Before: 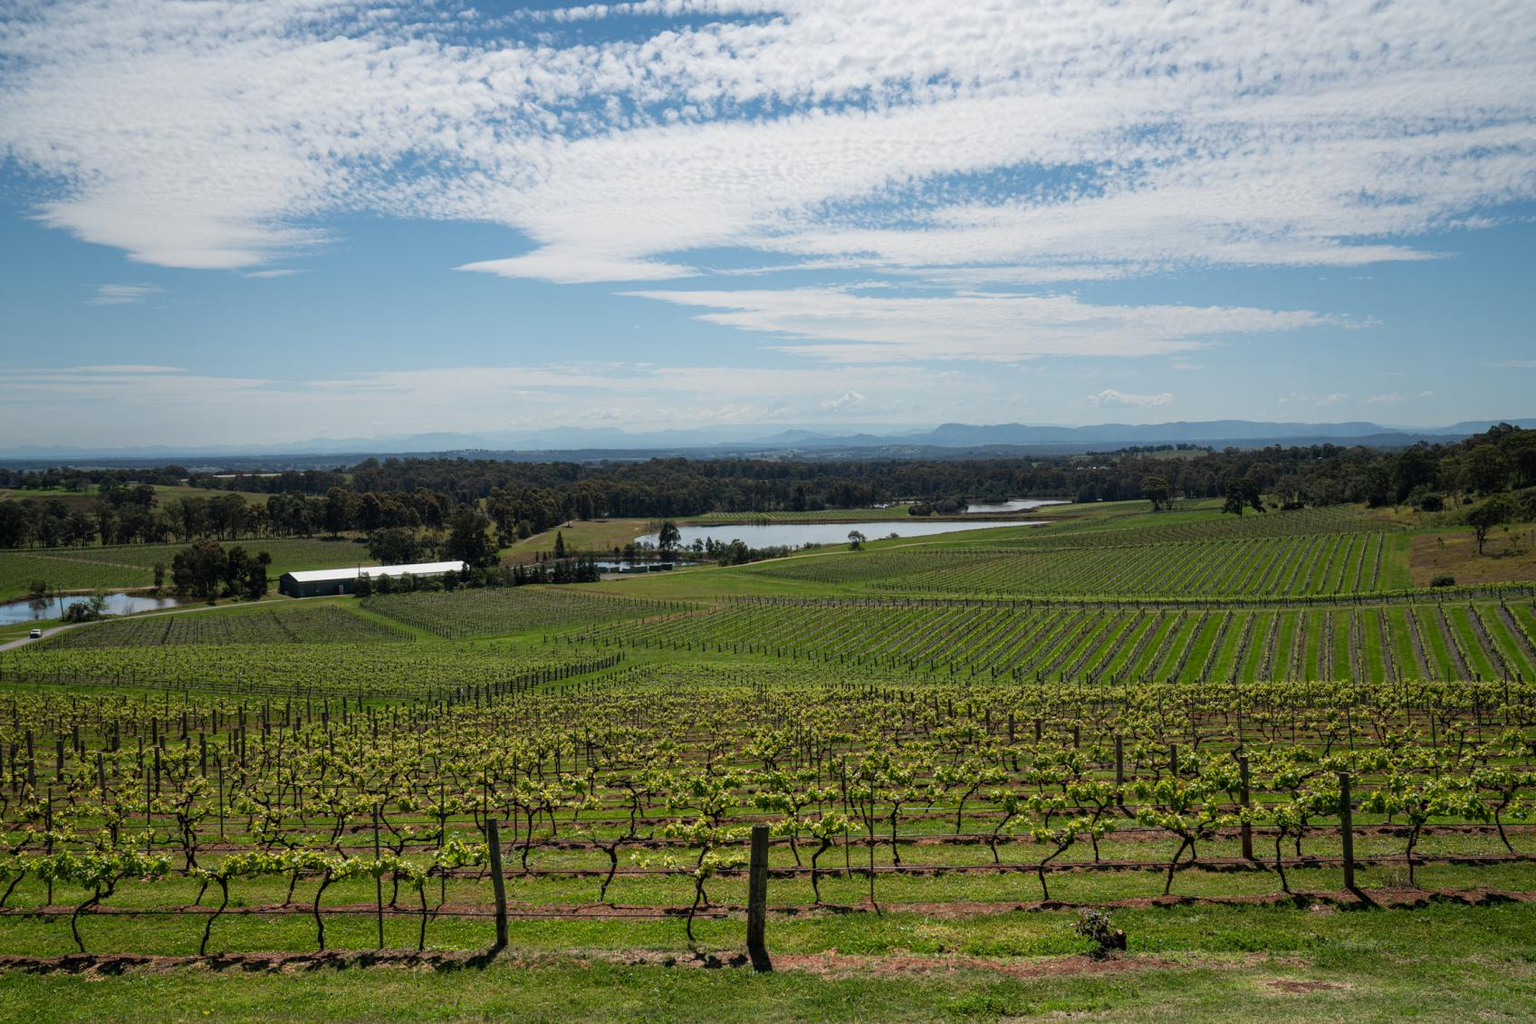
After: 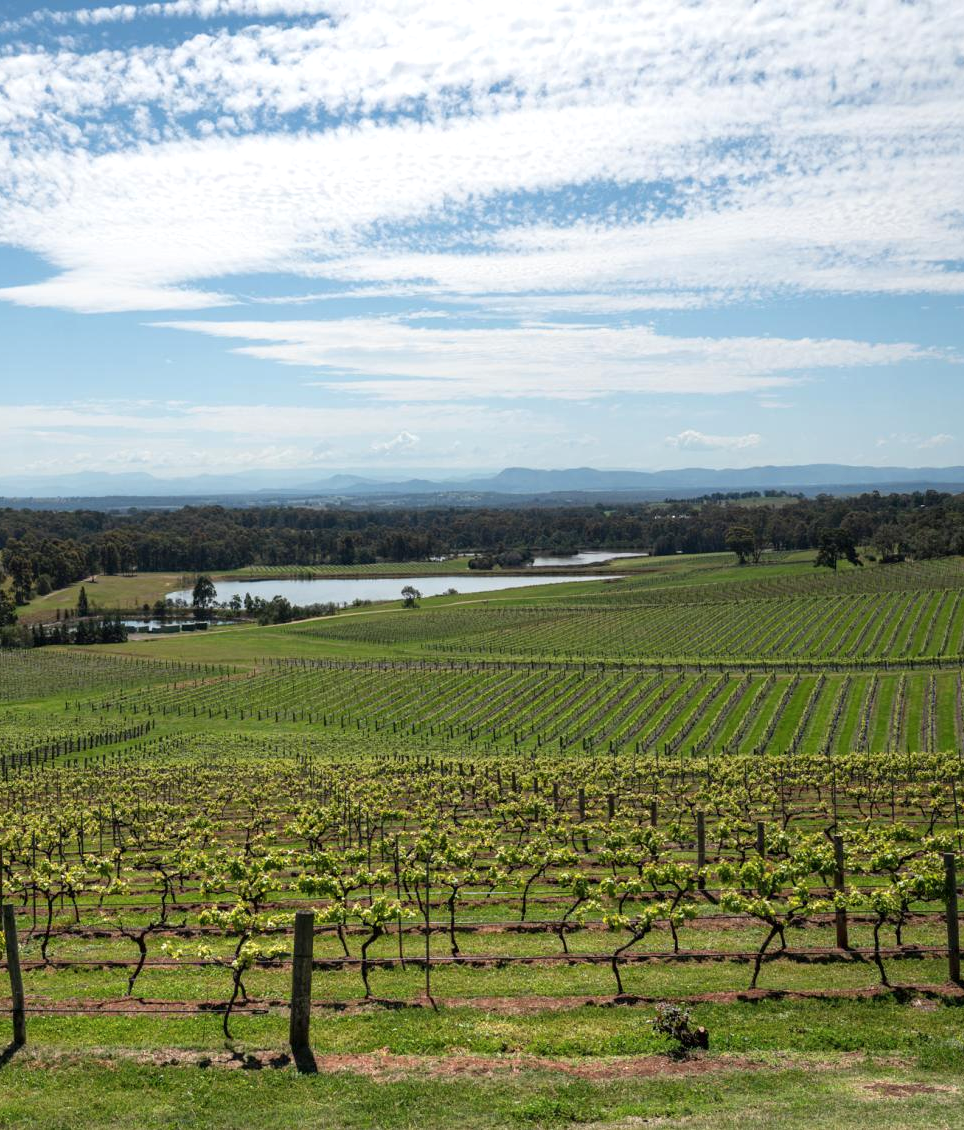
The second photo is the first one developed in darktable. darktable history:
exposure: exposure 0.423 EV, compensate exposure bias true, compensate highlight preservation false
contrast brightness saturation: saturation -0.058
crop: left 31.604%, top 0.017%, right 11.533%
